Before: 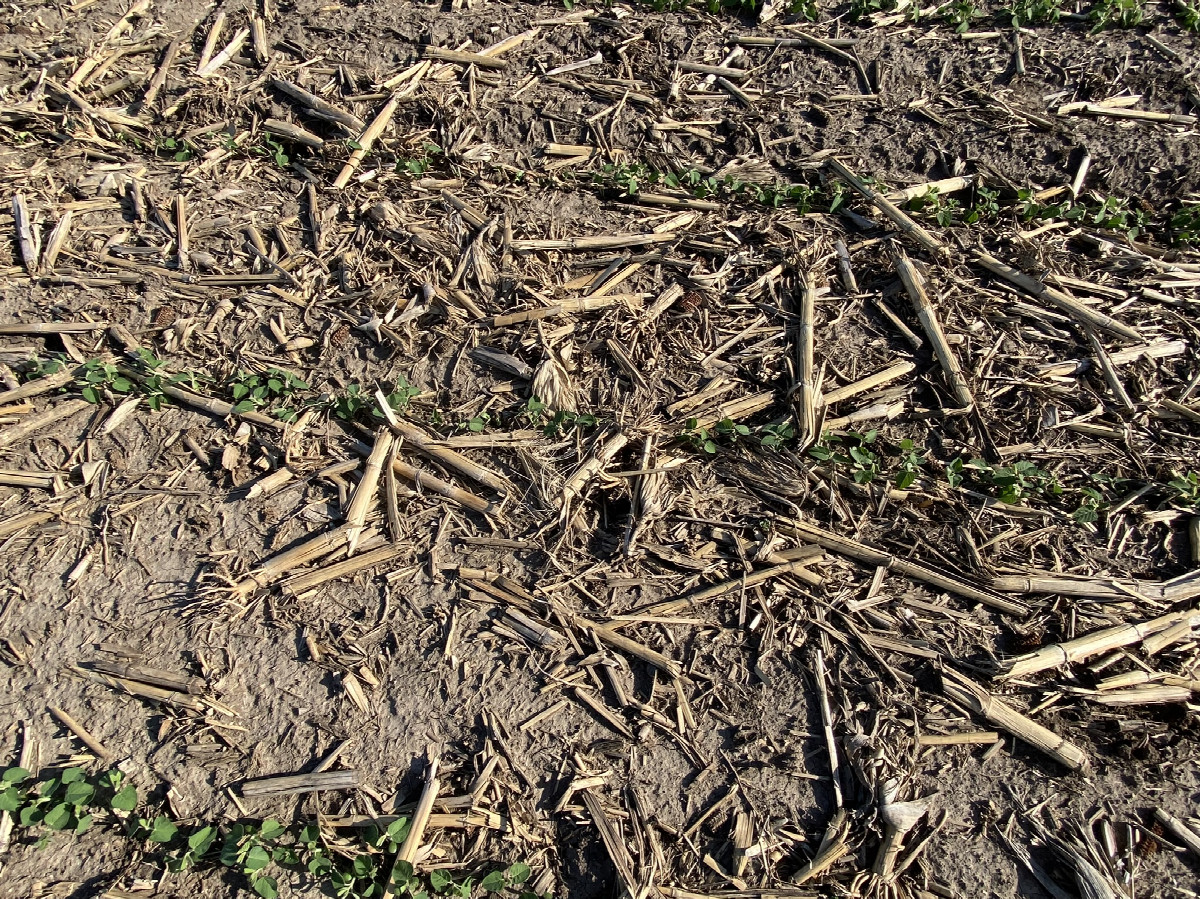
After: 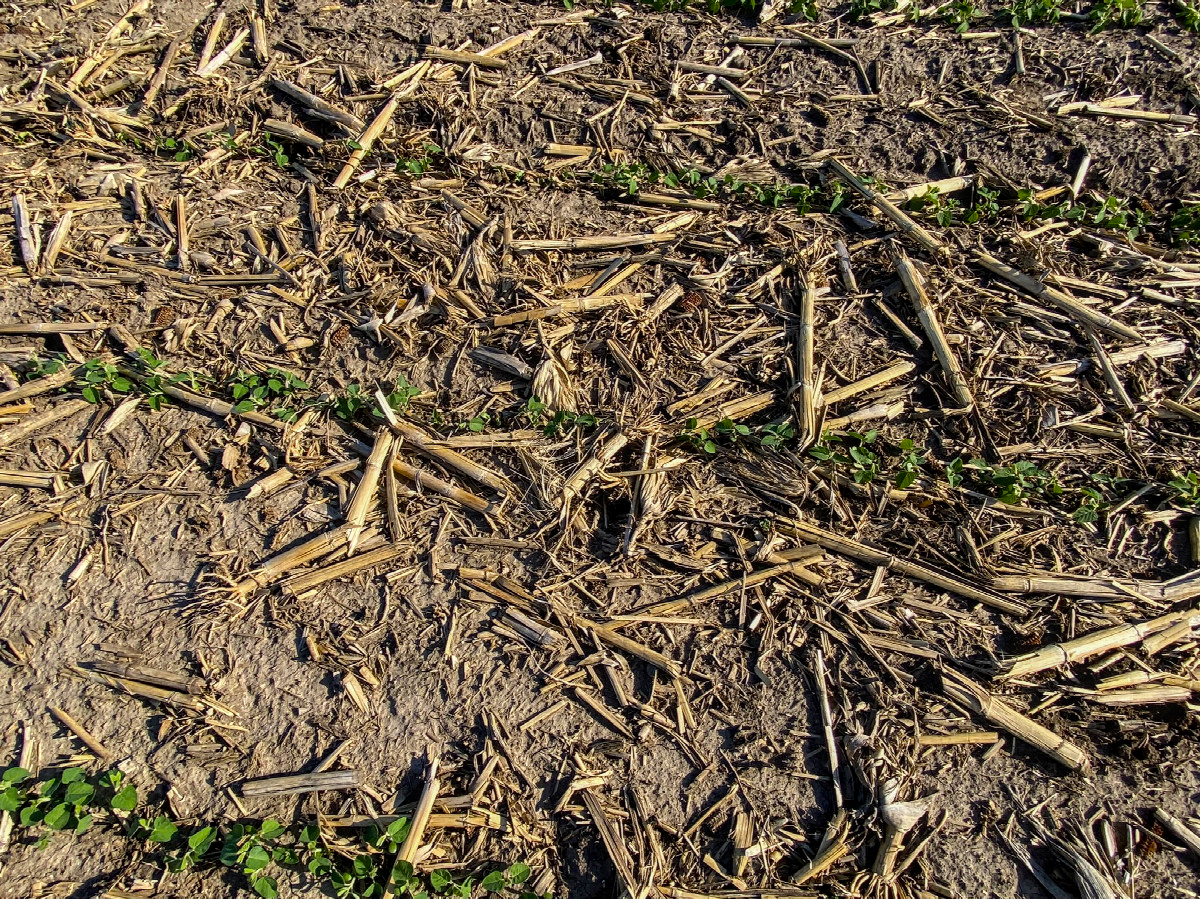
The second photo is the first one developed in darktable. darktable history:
local contrast: on, module defaults
color balance rgb: linear chroma grading › global chroma 15.999%, perceptual saturation grading › global saturation 19.277%, global vibrance -1.195%, saturation formula JzAzBz (2021)
